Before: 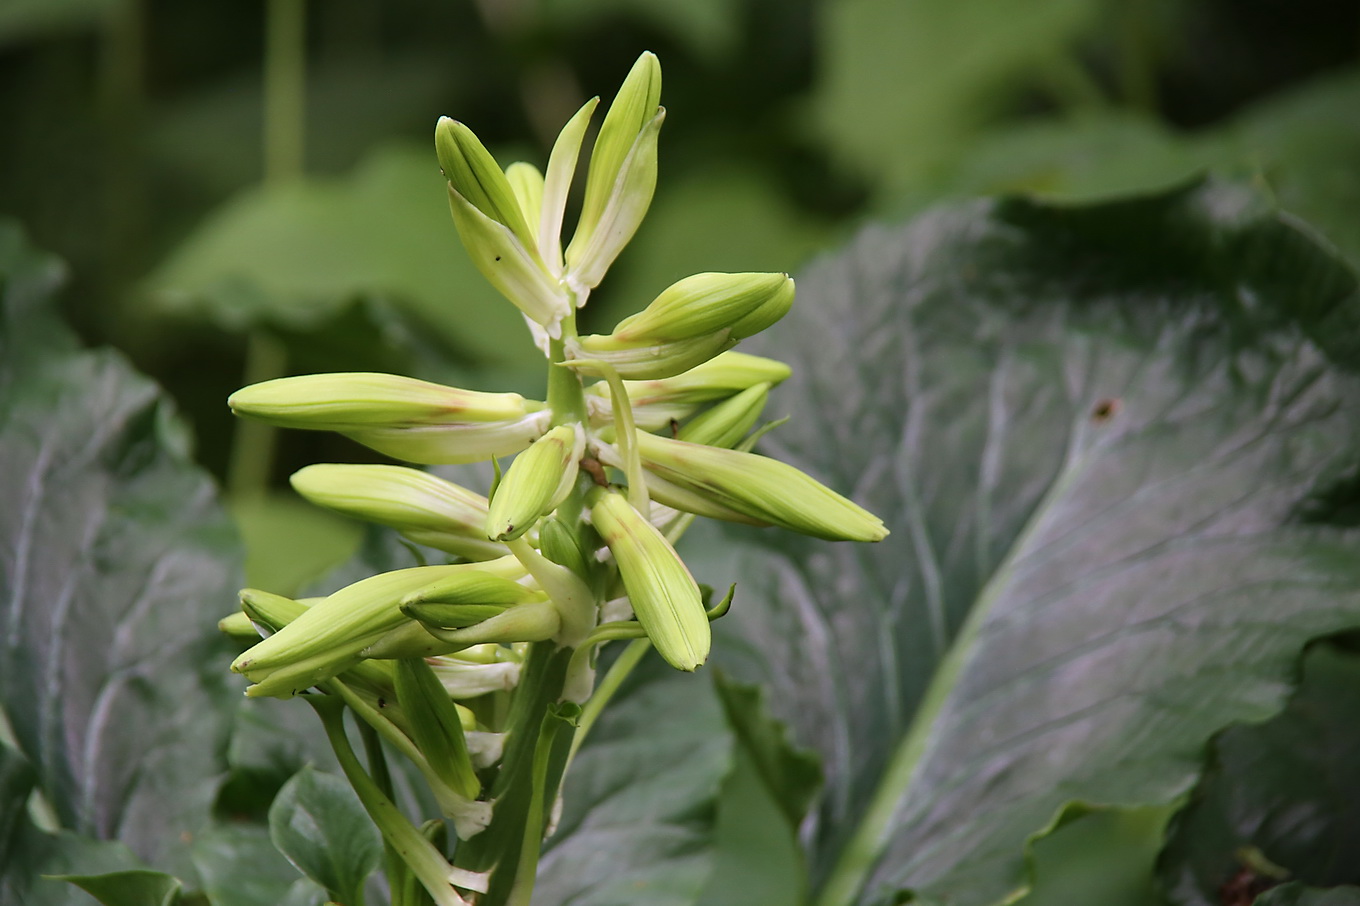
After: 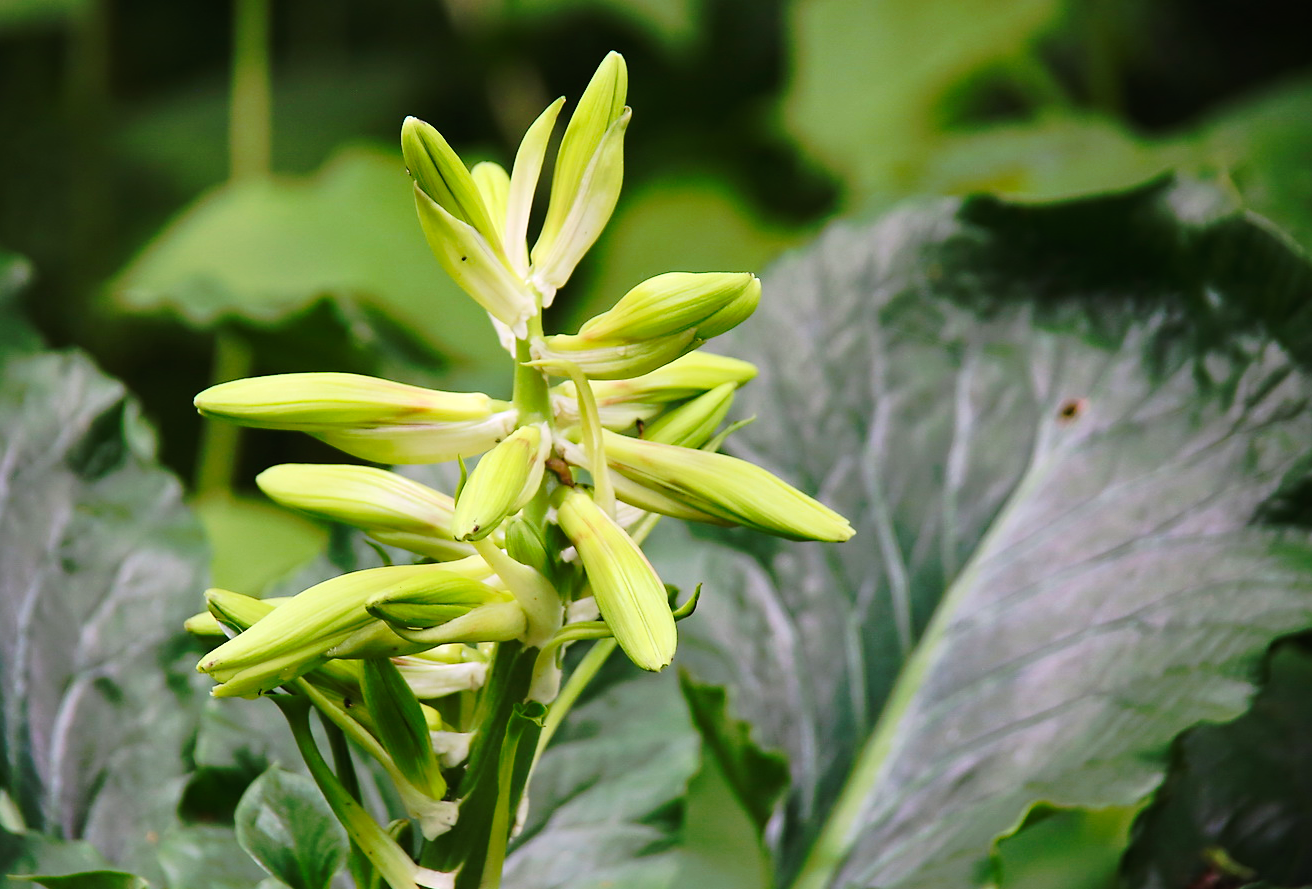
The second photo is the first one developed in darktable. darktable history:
contrast brightness saturation: contrast 0.201, brightness 0.162, saturation 0.217
crop and rotate: left 2.501%, right 1.022%, bottom 1.822%
tone curve: curves: ch0 [(0, 0) (0.081, 0.044) (0.185, 0.13) (0.283, 0.238) (0.416, 0.449) (0.495, 0.524) (0.686, 0.743) (0.826, 0.865) (0.978, 0.988)]; ch1 [(0, 0) (0.147, 0.166) (0.321, 0.362) (0.371, 0.402) (0.423, 0.442) (0.479, 0.472) (0.505, 0.497) (0.521, 0.506) (0.551, 0.537) (0.586, 0.574) (0.625, 0.618) (0.68, 0.681) (1, 1)]; ch2 [(0, 0) (0.346, 0.362) (0.404, 0.427) (0.502, 0.495) (0.531, 0.513) (0.547, 0.533) (0.582, 0.596) (0.629, 0.631) (0.717, 0.678) (1, 1)], preserve colors none
shadows and highlights: shadows 8.5, white point adjustment 0.955, highlights -40.34
